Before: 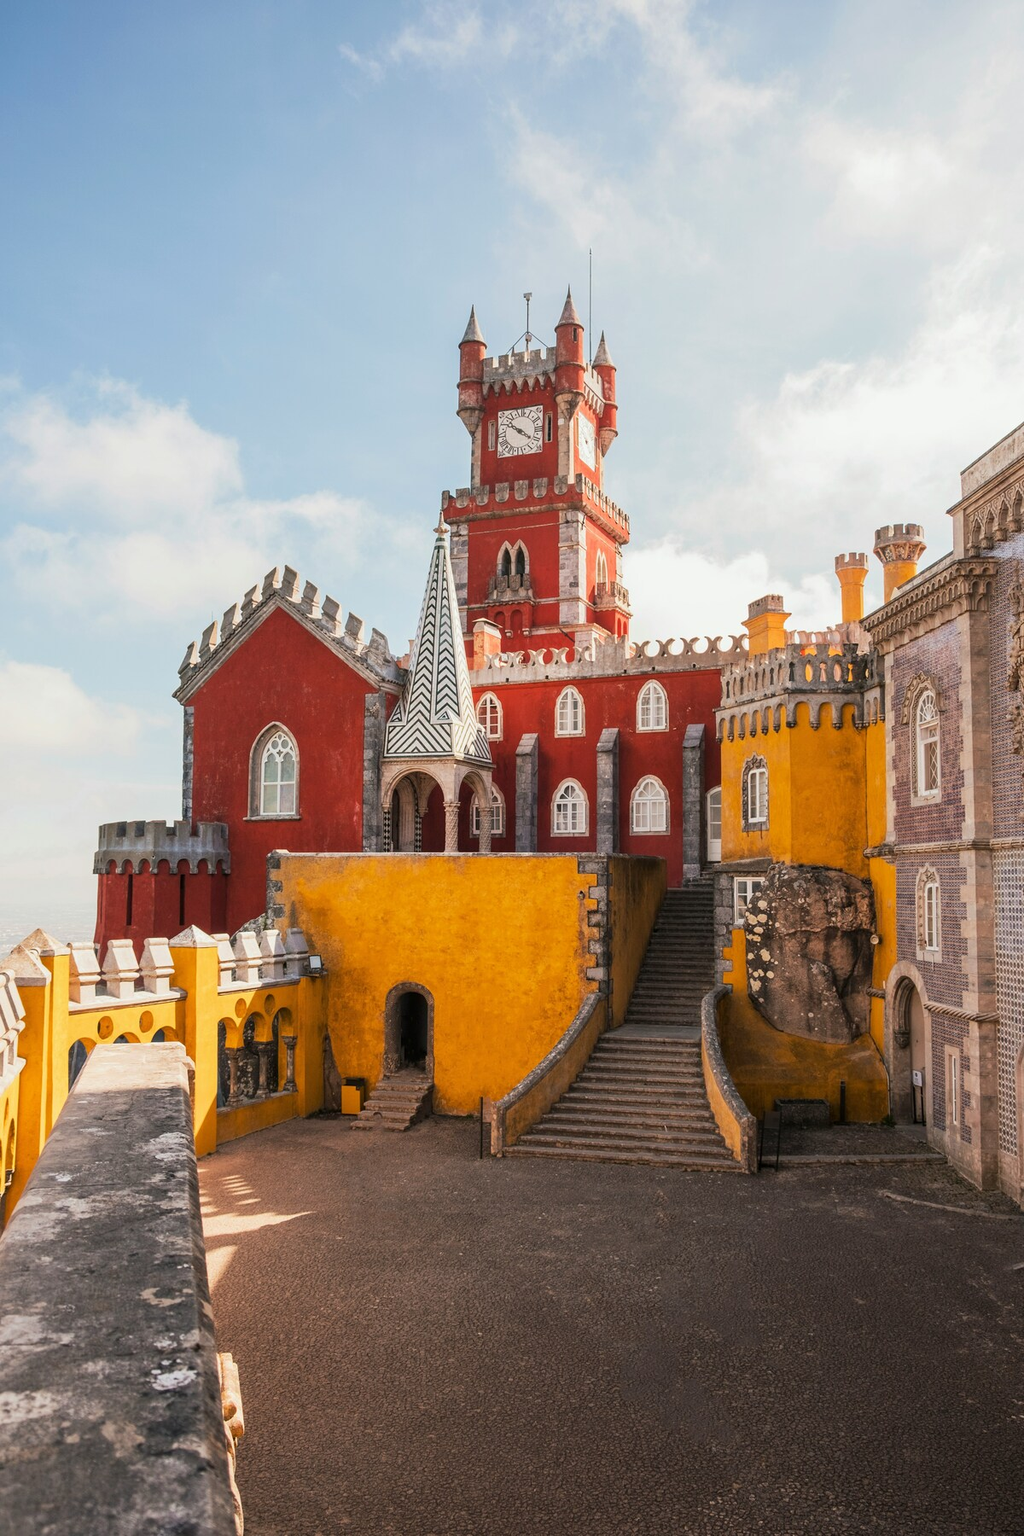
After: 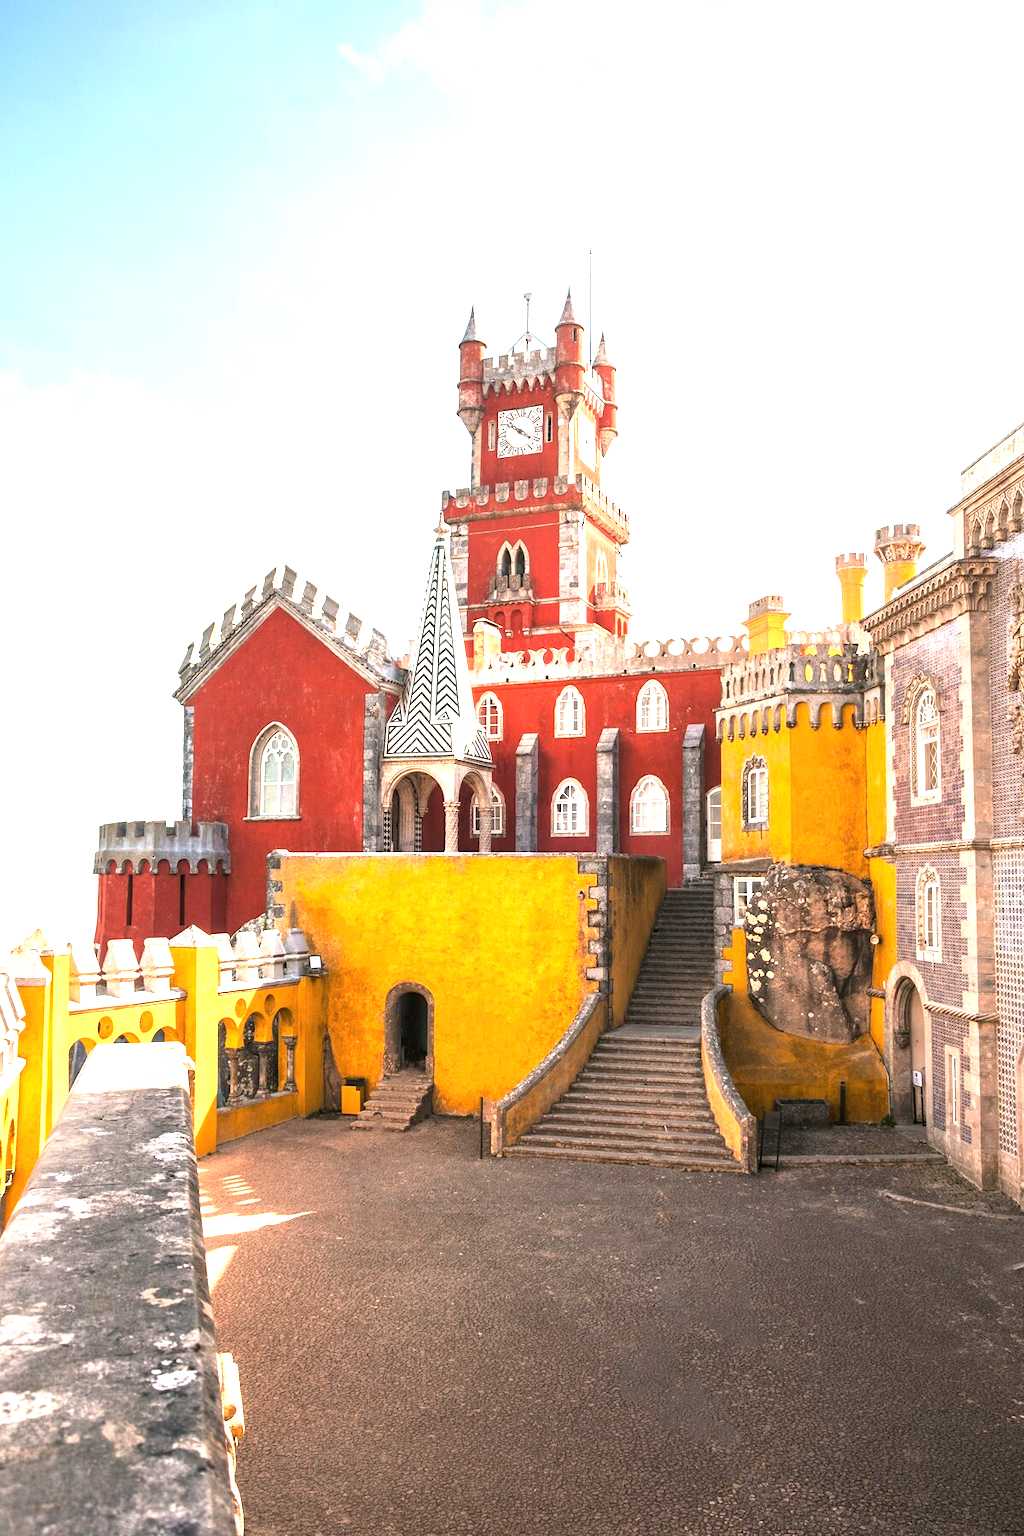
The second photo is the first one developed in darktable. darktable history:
exposure: black level correction 0, exposure 1.369 EV, compensate exposure bias true, compensate highlight preservation false
